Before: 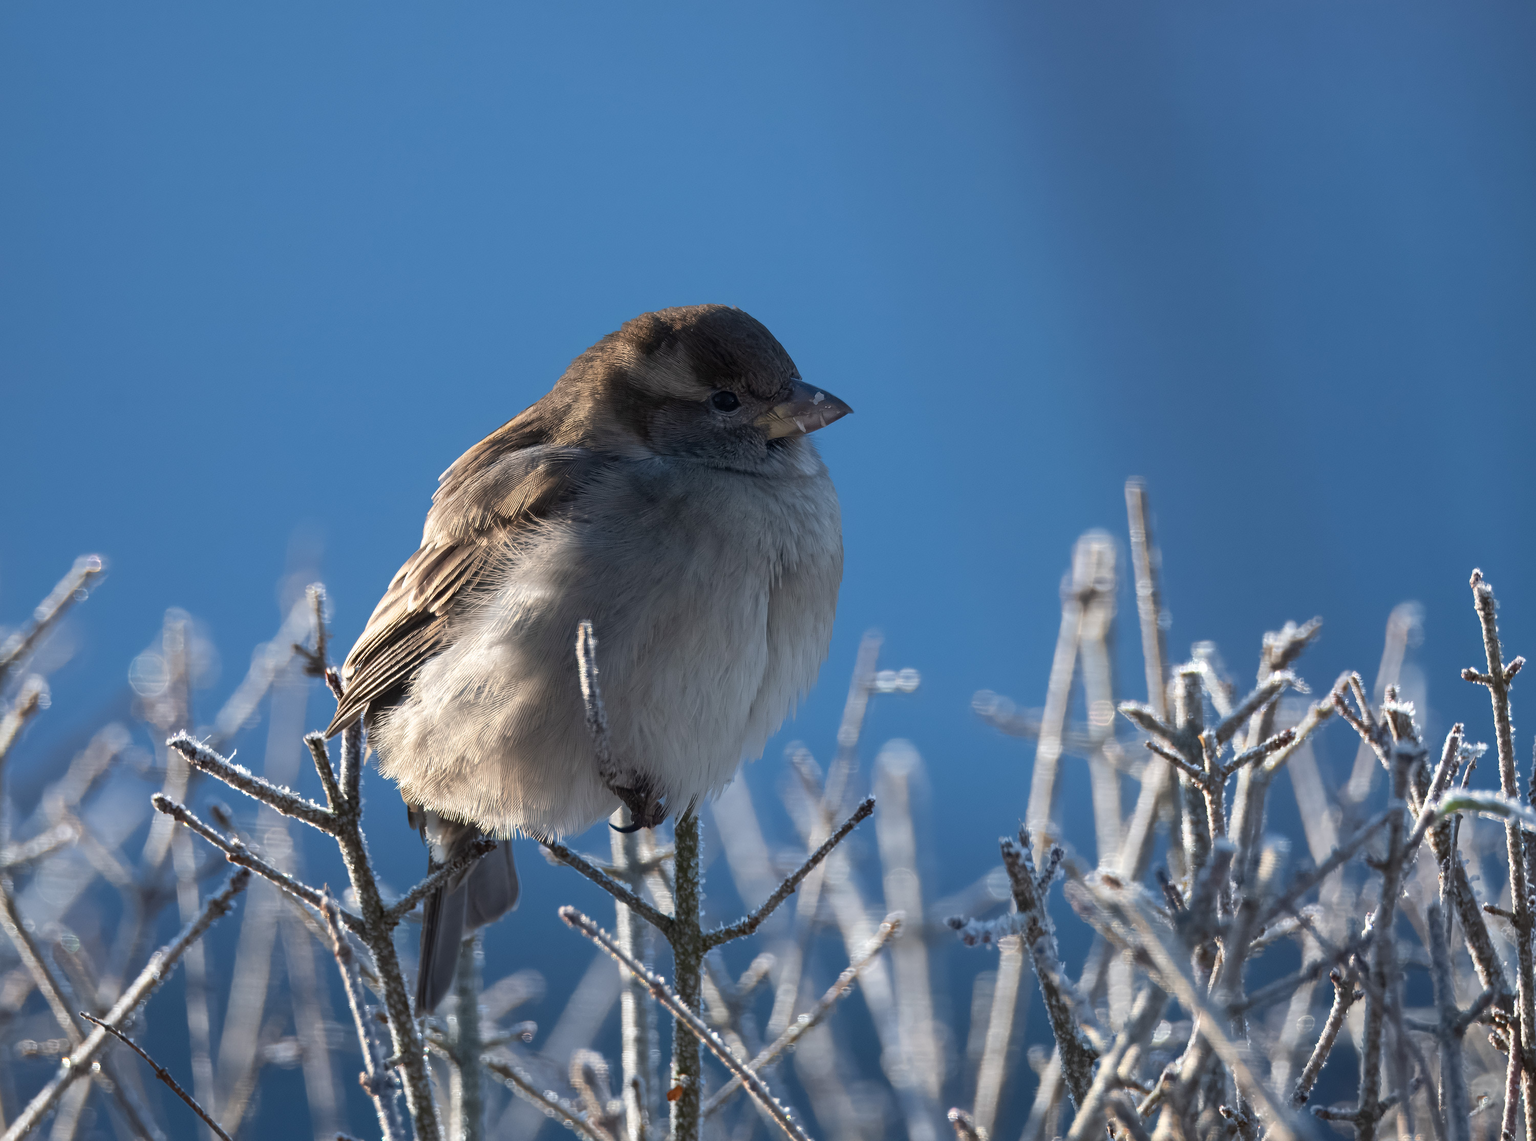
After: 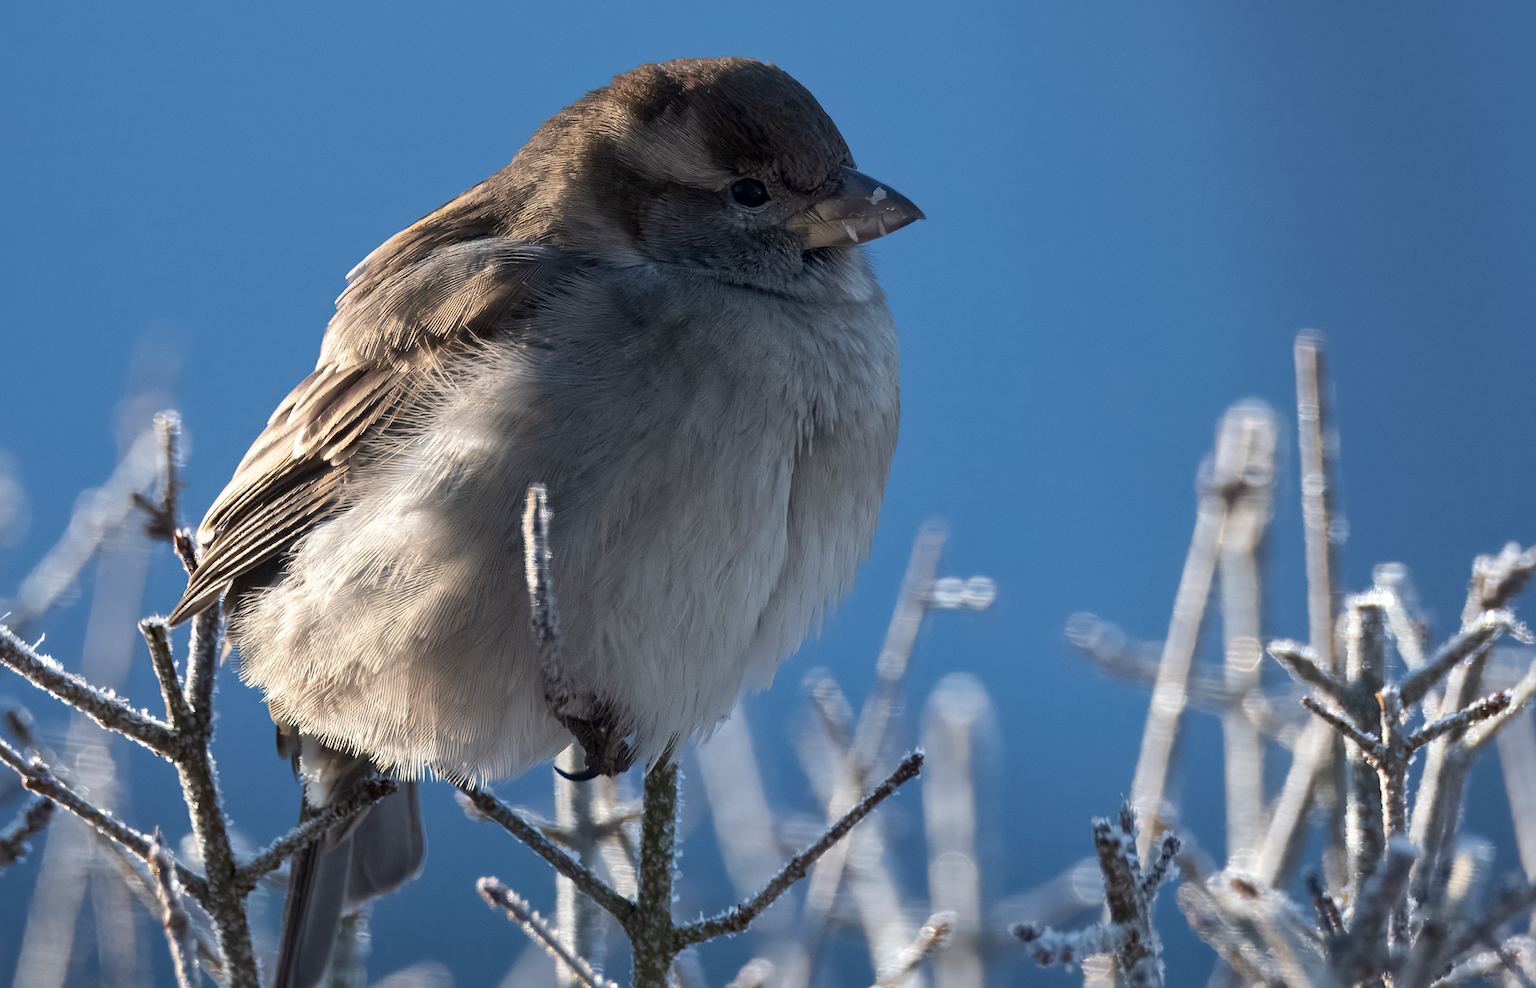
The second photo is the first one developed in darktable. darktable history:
crop and rotate: angle -3.37°, left 9.79%, top 20.73%, right 12.42%, bottom 11.82%
local contrast: mode bilateral grid, contrast 20, coarseness 50, detail 120%, midtone range 0.2
